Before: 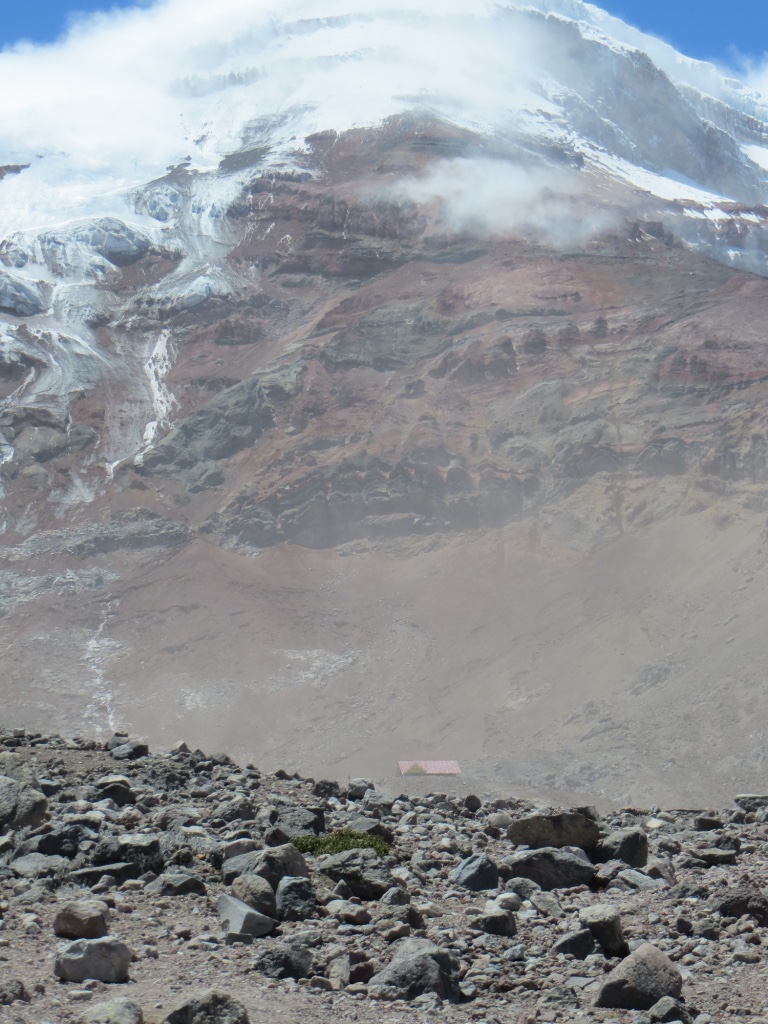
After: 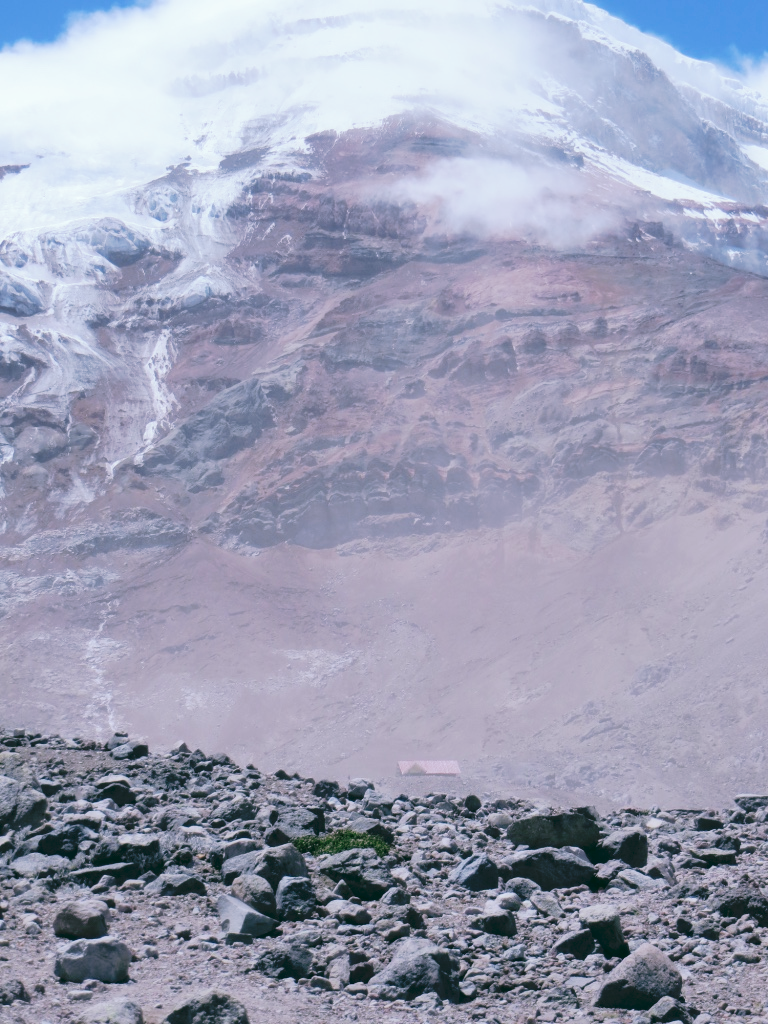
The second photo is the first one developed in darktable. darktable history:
tone curve: curves: ch0 [(0, 0) (0.003, 0.049) (0.011, 0.052) (0.025, 0.061) (0.044, 0.08) (0.069, 0.101) (0.1, 0.119) (0.136, 0.139) (0.177, 0.172) (0.224, 0.222) (0.277, 0.292) (0.335, 0.367) (0.399, 0.444) (0.468, 0.538) (0.543, 0.623) (0.623, 0.713) (0.709, 0.784) (0.801, 0.844) (0.898, 0.916) (1, 1)], preserve colors none
color look up table: target L [97.49, 88.87, 88.58, 80.94, 84.73, 77.62, 68.97, 62.05, 61.13, 60.44, 62.17, 39, 36.94, 17.36, 200.17, 77.49, 73.47, 63.3, 47.63, 46.32, 46.67, 52.21, 42.49, 32.94, 32.33, 29.65, 4.992, 95.91, 79.55, 76.6, 78.66, 58.5, 60.61, 67.45, 59.2, 55.56, 40.22, 38.49, 30.21, 32.38, 33.45, 13.81, 2.391, 92.47, 78.96, 61.72, 53.28, 47.16, 32.32], target a [-3.716, -10.41, -13.35, -56.43, -54.75, -38.81, -12.27, -57.33, -49.79, -17.88, -24.29, -29.93, -22.62, -32.36, 0, 31.32, 24.05, 34.08, 70.07, 67.43, 68.7, 14.96, 3.644, 43.99, 47.51, 27.02, -9.313, 2.079, 14.85, 6.923, 31.43, 53.25, 73.26, 65.18, 31.07, 32.73, 6.504, 57.82, 44.1, -1.089, 32.11, 24.72, -4.789, -17.61, -35.11, -7.973, -18.66, 1.05, -6.028], target b [6.236, 81.34, 45.81, 69.48, 8.155, -11.59, 17.79, 52.63, 22.15, 56.04, -9.521, 32.55, -4.804, 24.29, 0, 4.216, 53.61, 25.85, 20.97, 51.75, 17.36, -3.447, 23.31, 32.45, 17.33, 7.476, 7.178, -2.762, -22.11, -15.18, -30.99, -11.52, -41.24, -49.07, -61.07, -35.68, -58.69, -65.57, -4.857, -7.456, -87.46, -45.44, -16.2, -6.685, -28.98, -53.03, -38.11, -28.11, -27.95], num patches 49
